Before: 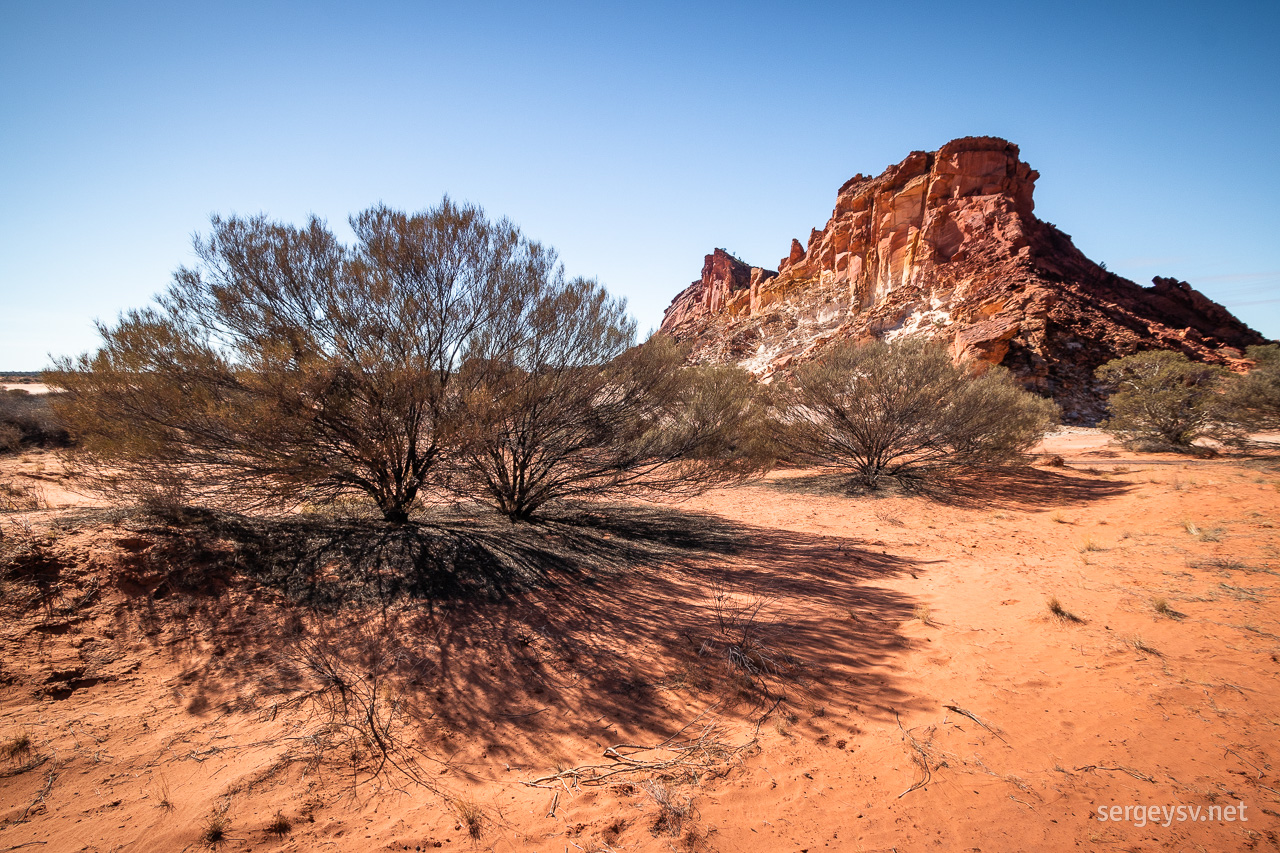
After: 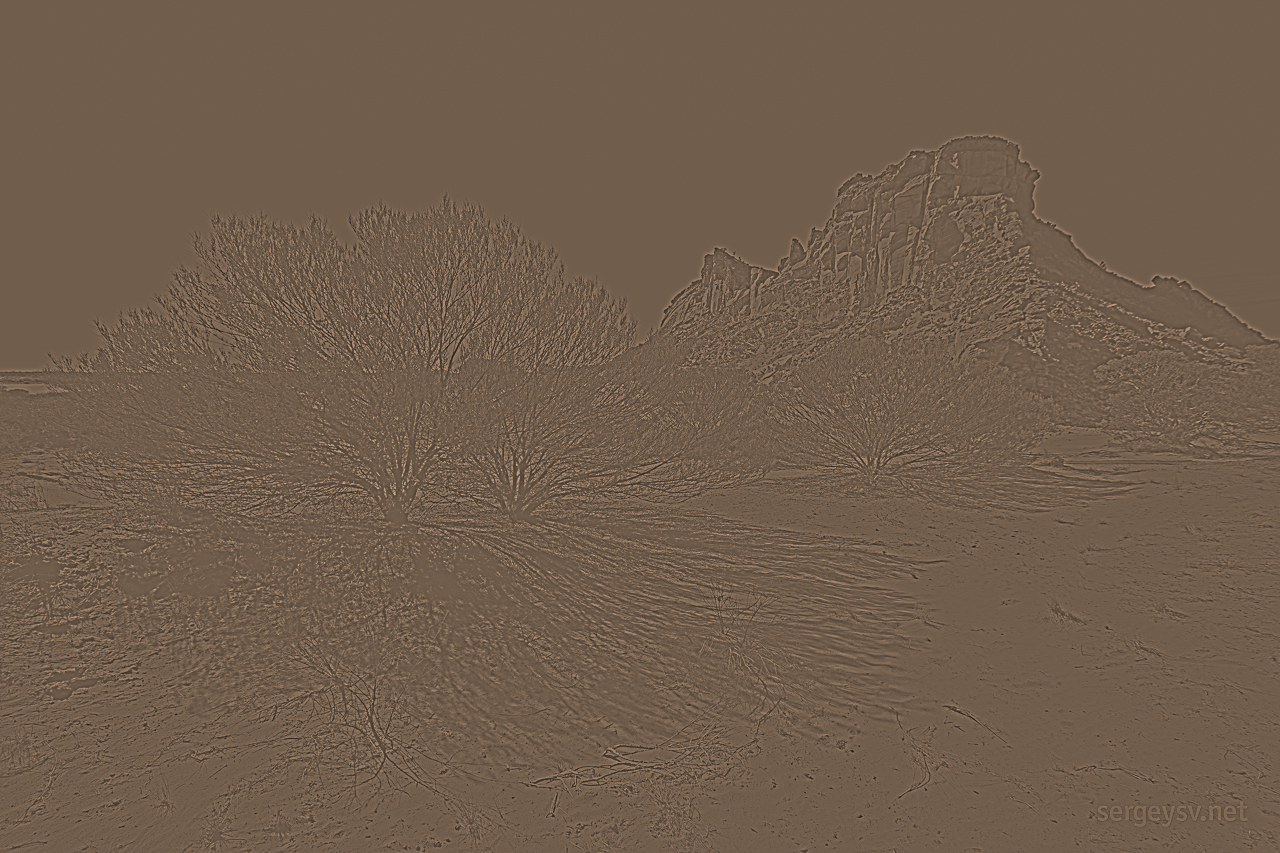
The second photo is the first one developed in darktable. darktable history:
local contrast: mode bilateral grid, contrast 20, coarseness 50, detail 132%, midtone range 0.2
sharpen: amount 0.2
highpass: sharpness 5.84%, contrast boost 8.44%
haze removal: compatibility mode true, adaptive false
contrast brightness saturation: contrast 0.07, brightness -0.14, saturation 0.11
color correction: highlights a* 15, highlights b* 31.55
